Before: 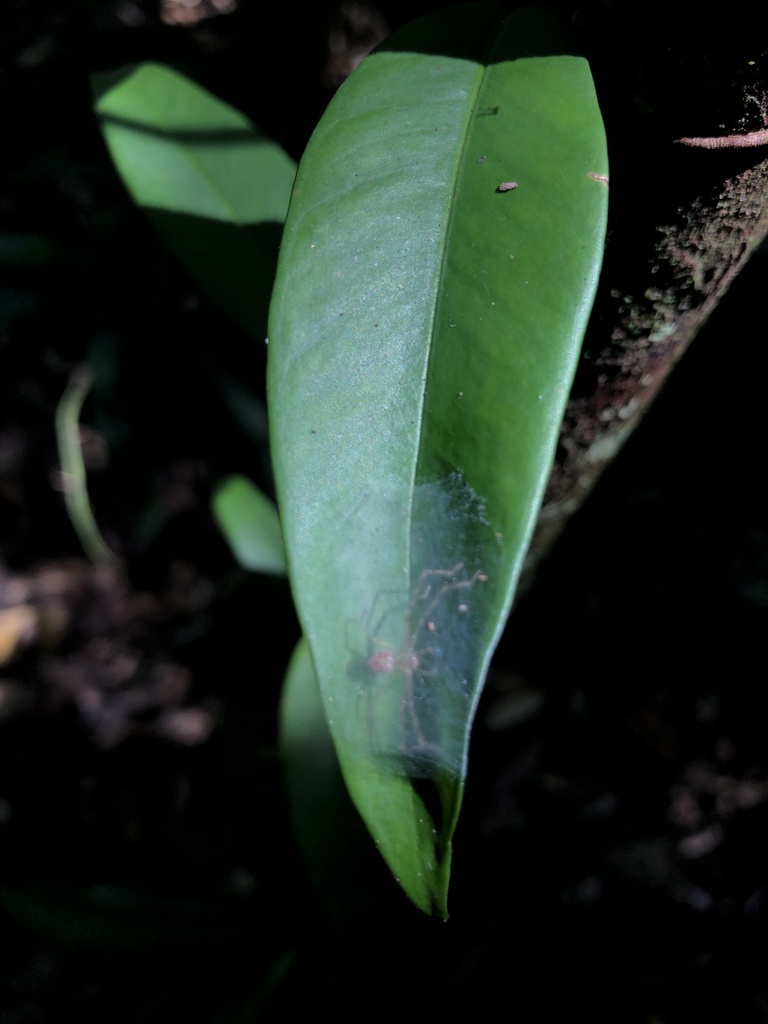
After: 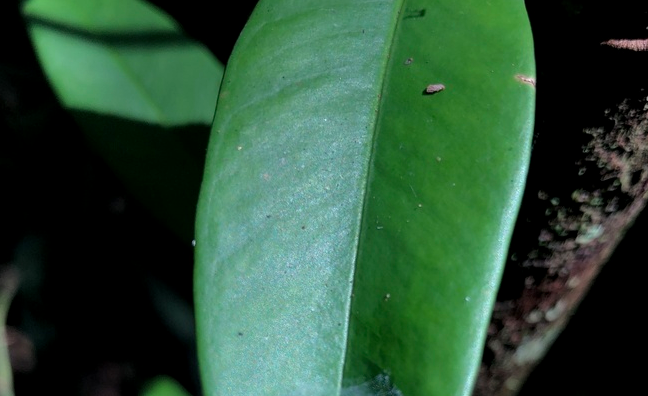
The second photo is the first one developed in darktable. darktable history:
crop and rotate: left 9.628%, top 9.637%, right 5.904%, bottom 51.678%
local contrast: highlights 103%, shadows 101%, detail 119%, midtone range 0.2
